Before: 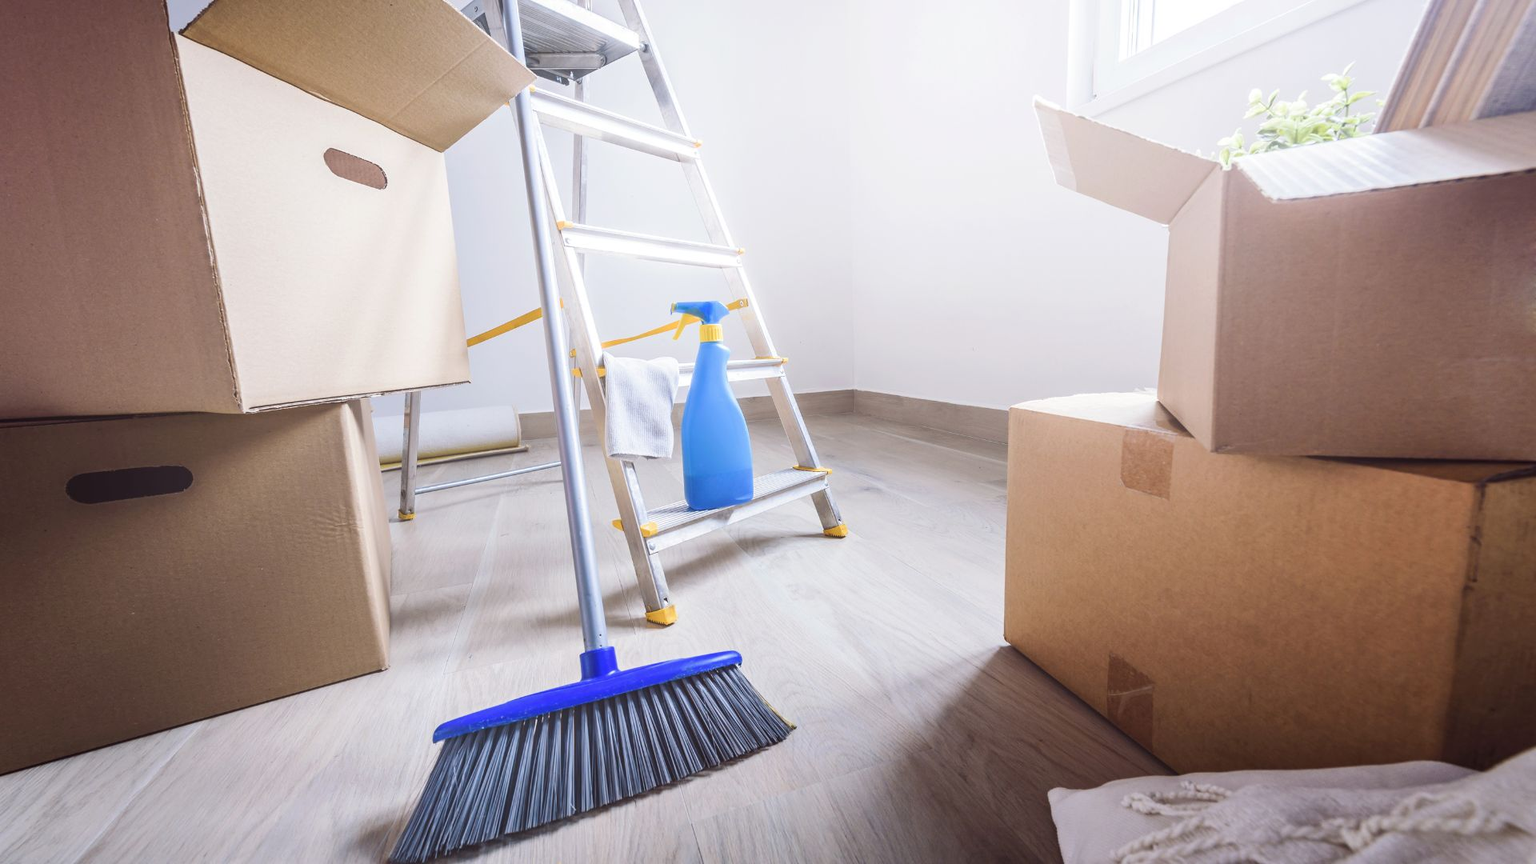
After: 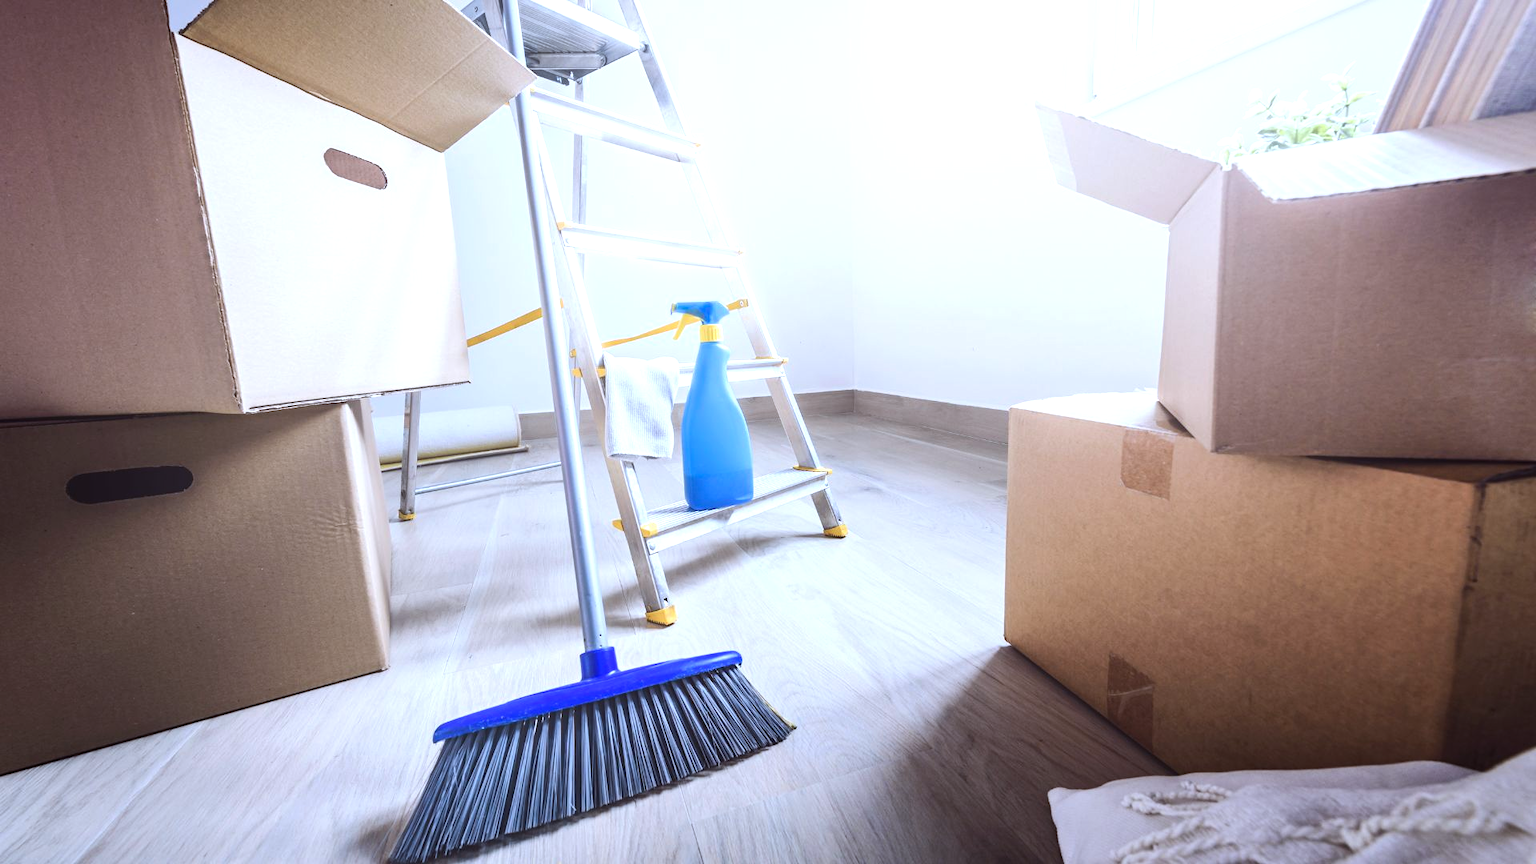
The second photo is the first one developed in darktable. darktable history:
tone equalizer: -8 EV -0.417 EV, -7 EV -0.389 EV, -6 EV -0.333 EV, -5 EV -0.222 EV, -3 EV 0.222 EV, -2 EV 0.333 EV, -1 EV 0.389 EV, +0 EV 0.417 EV, edges refinement/feathering 500, mask exposure compensation -1.57 EV, preserve details no
color calibration: x 0.37, y 0.382, temperature 4313.32 K
